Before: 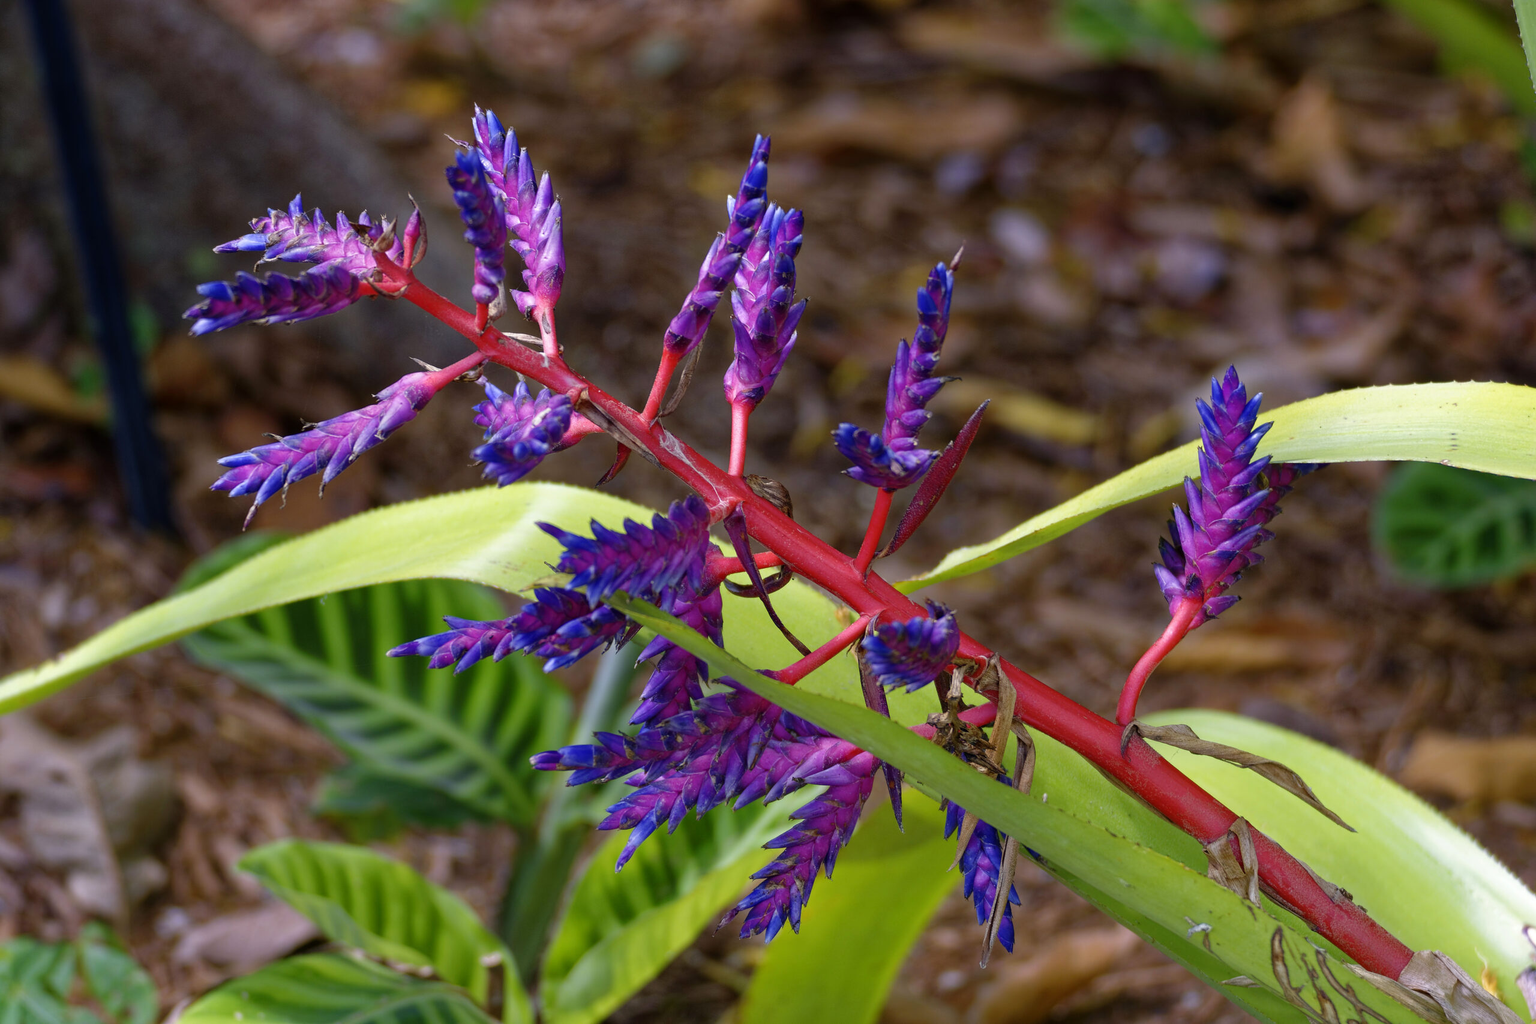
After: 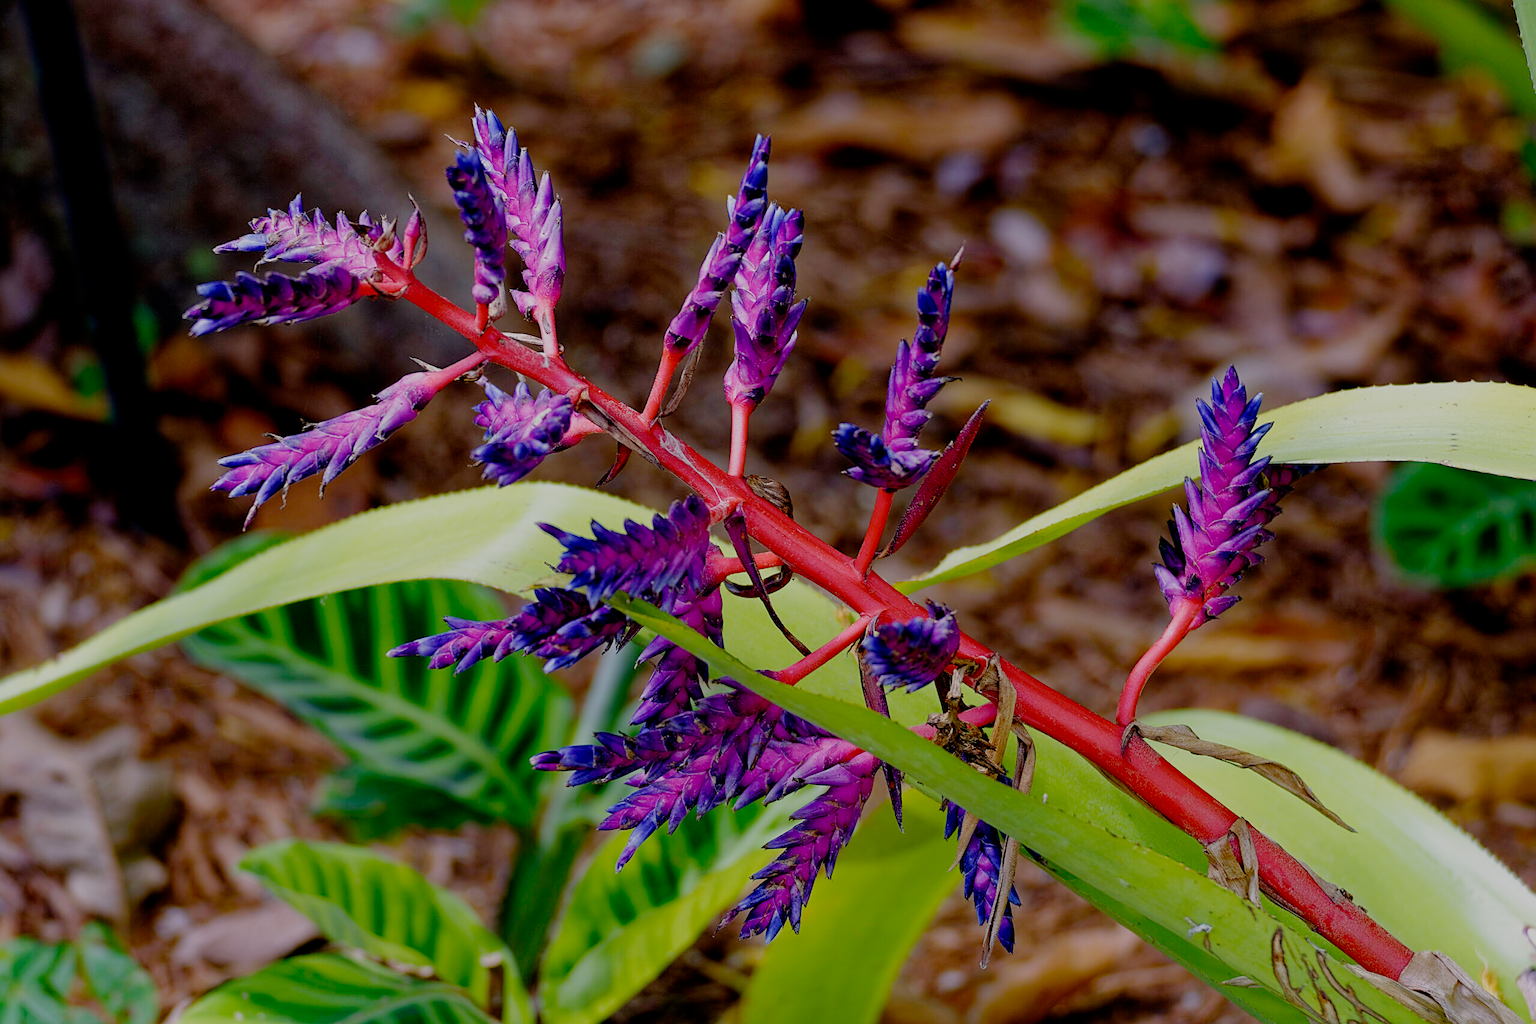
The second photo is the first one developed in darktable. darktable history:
sharpen: on, module defaults
filmic rgb: middle gray luminance 18%, black relative exposure -7.5 EV, white relative exposure 8.5 EV, threshold 6 EV, target black luminance 0%, hardness 2.23, latitude 18.37%, contrast 0.878, highlights saturation mix 5%, shadows ↔ highlights balance 10.15%, add noise in highlights 0, preserve chrominance no, color science v3 (2019), use custom middle-gray values true, iterations of high-quality reconstruction 0, contrast in highlights soft, enable highlight reconstruction true
